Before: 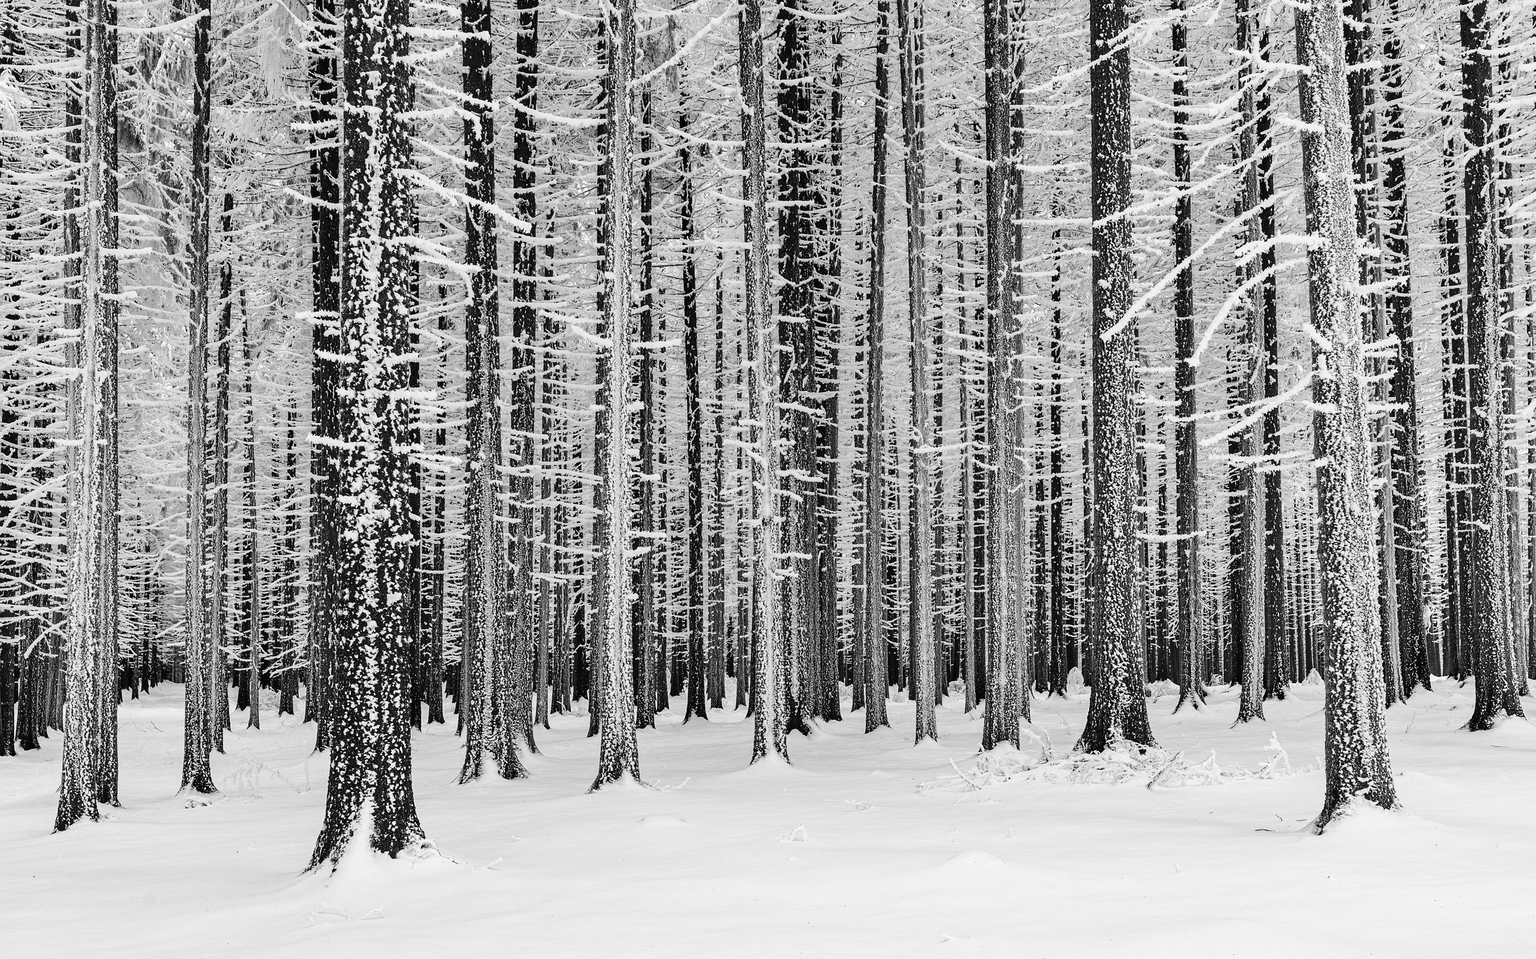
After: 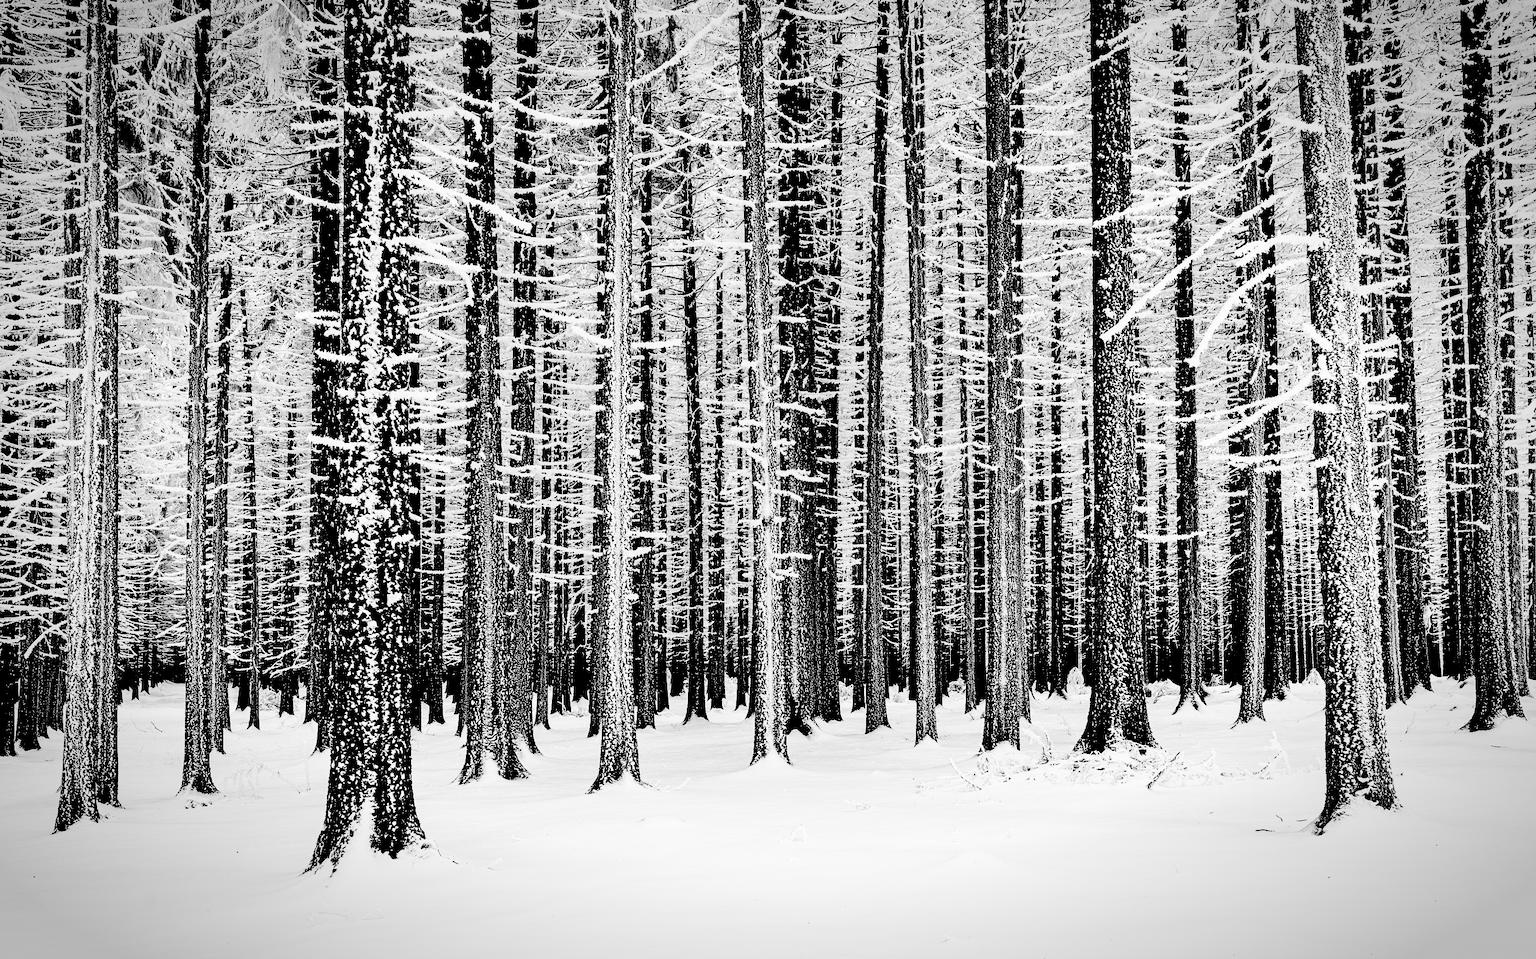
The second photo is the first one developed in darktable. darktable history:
contrast brightness saturation: contrast 0.77, brightness -1, saturation 1
vignetting: automatic ratio true
